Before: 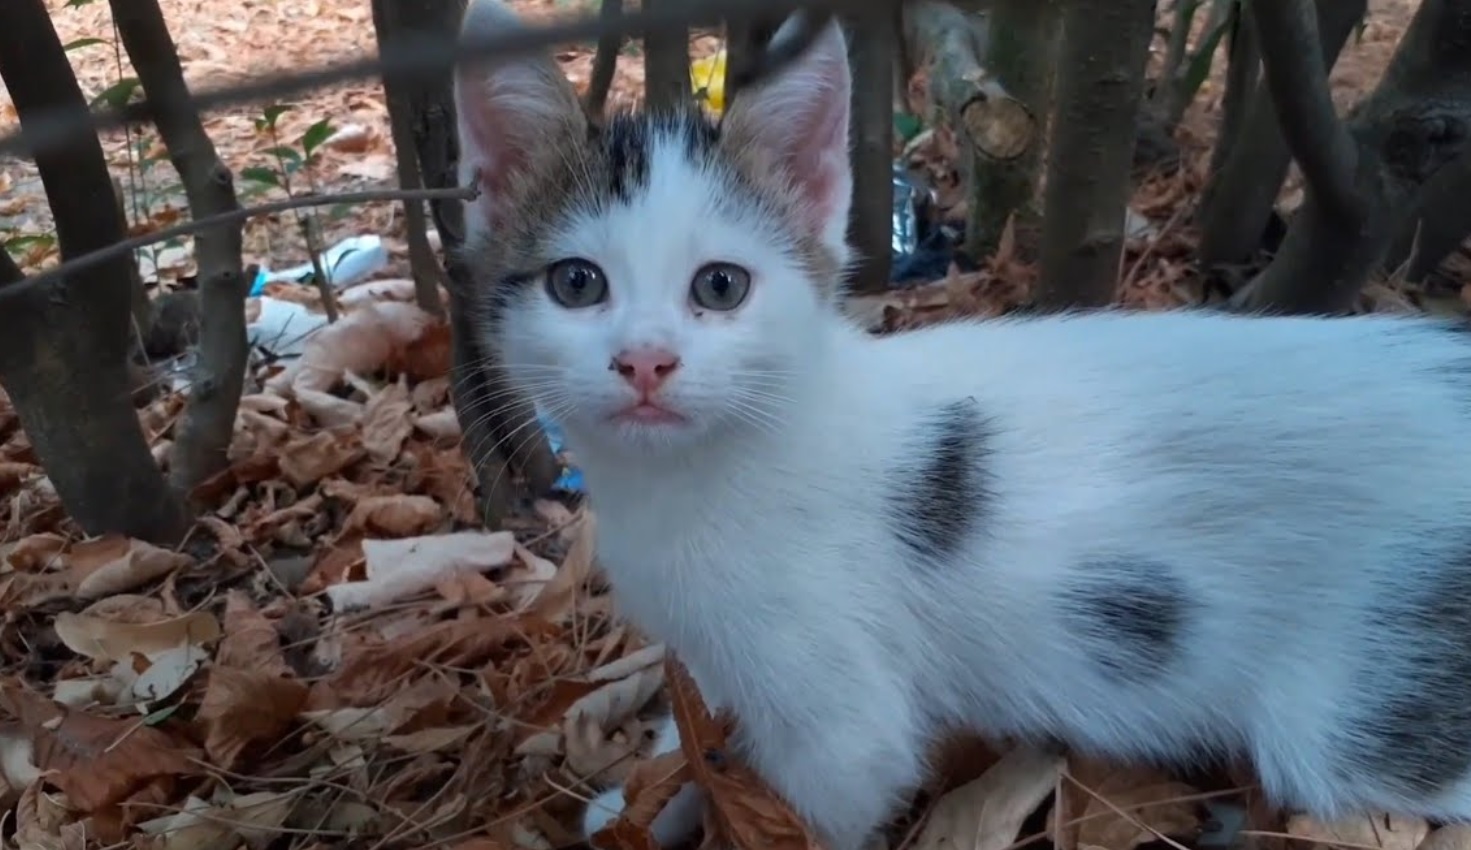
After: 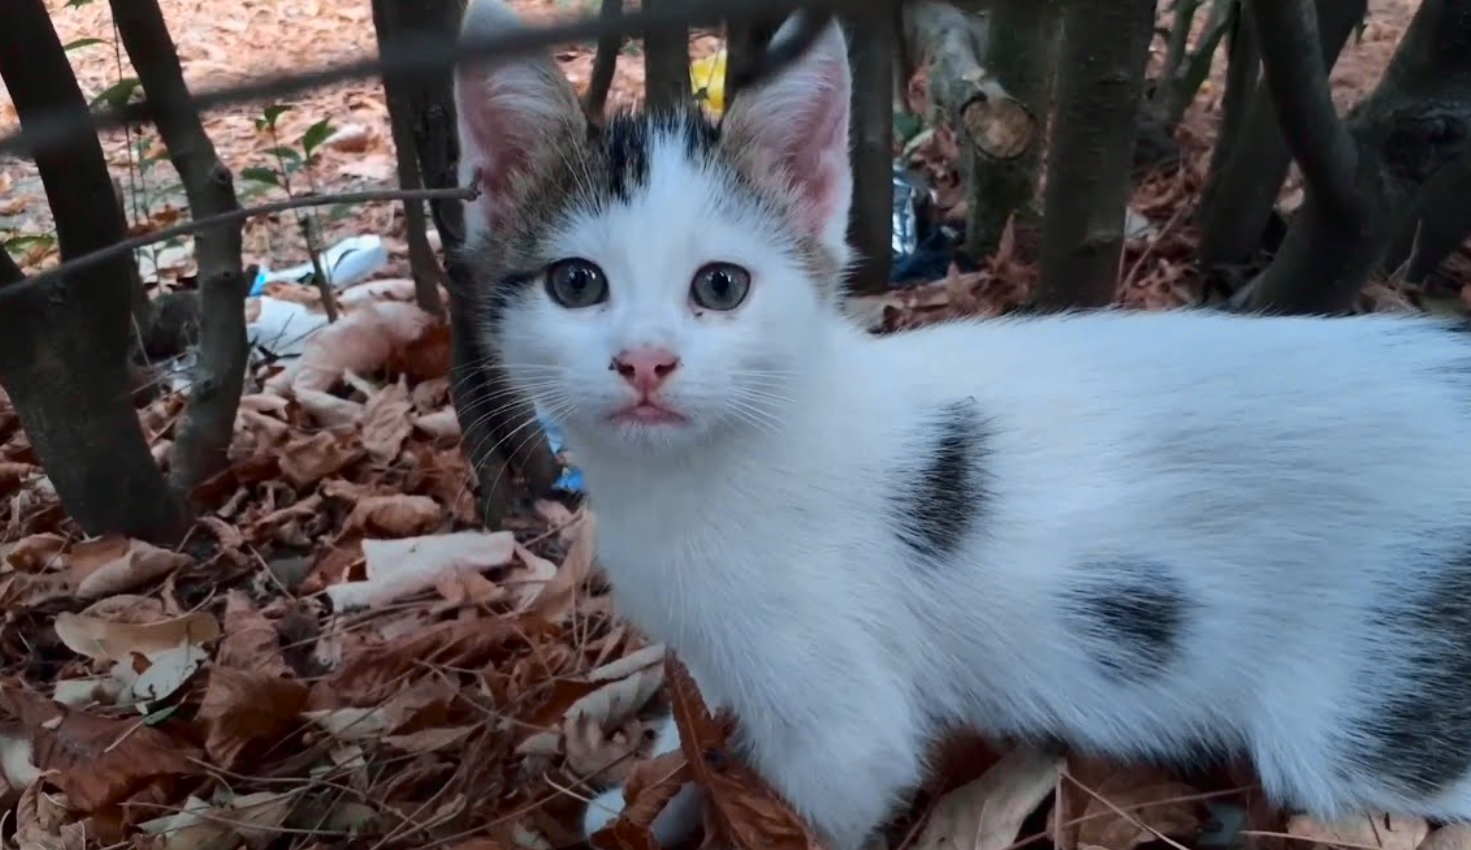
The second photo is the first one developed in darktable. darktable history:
tone curve: curves: ch0 [(0, 0) (0.105, 0.068) (0.181, 0.14) (0.28, 0.259) (0.384, 0.404) (0.485, 0.531) (0.638, 0.681) (0.87, 0.883) (1, 0.977)]; ch1 [(0, 0) (0.161, 0.092) (0.35, 0.33) (0.379, 0.401) (0.456, 0.469) (0.501, 0.499) (0.516, 0.524) (0.562, 0.569) (0.635, 0.646) (1, 1)]; ch2 [(0, 0) (0.371, 0.362) (0.437, 0.437) (0.5, 0.5) (0.53, 0.524) (0.56, 0.561) (0.622, 0.606) (1, 1)], color space Lab, independent channels, preserve colors none
